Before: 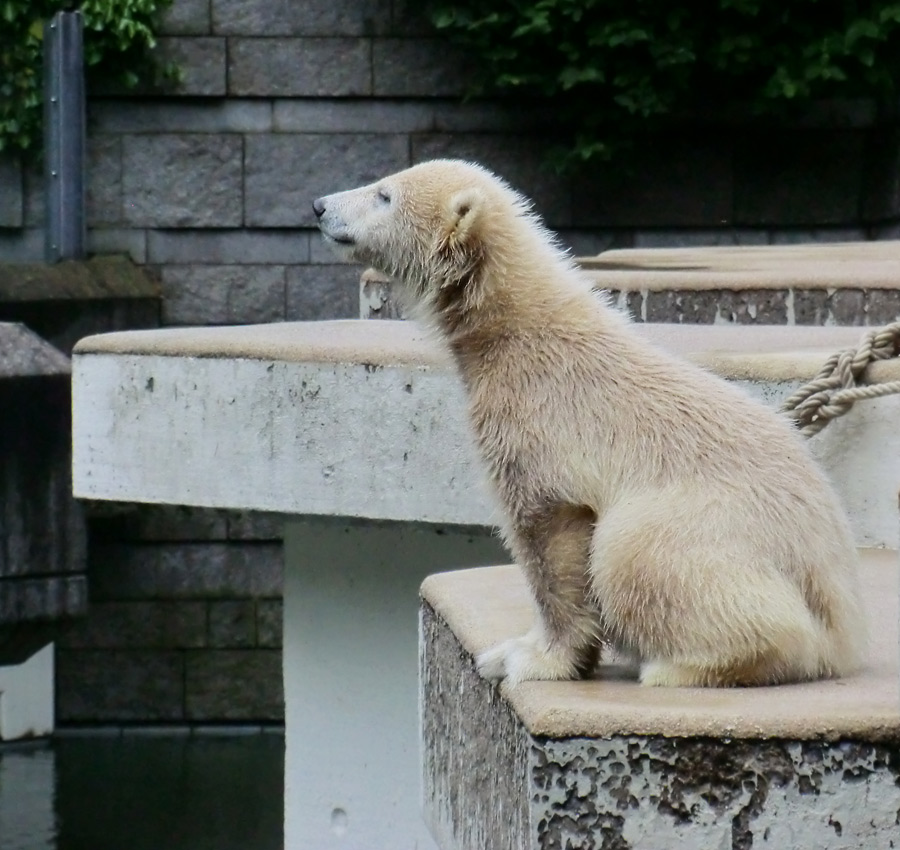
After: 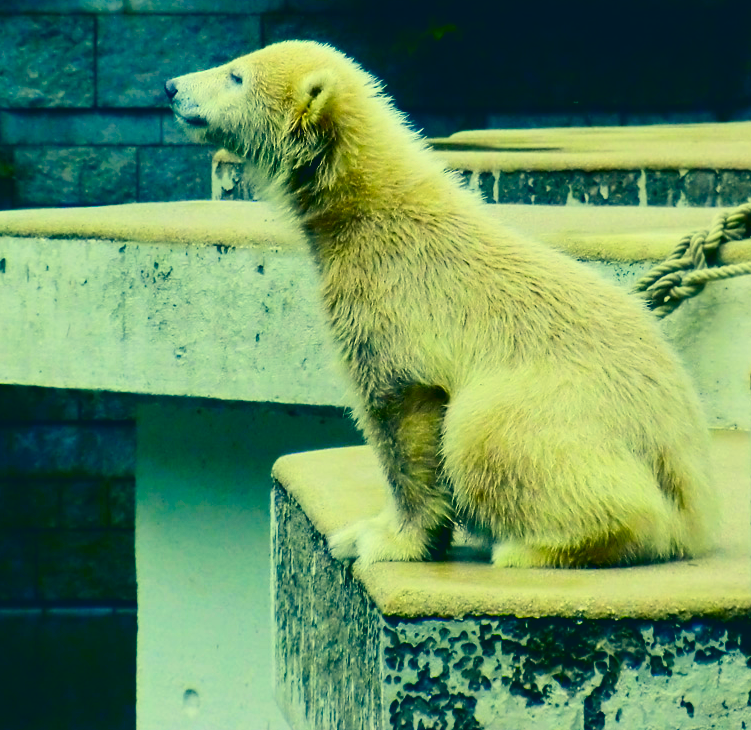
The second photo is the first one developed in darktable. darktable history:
exposure: compensate highlight preservation false
color balance rgb: power › luminance -3.54%, power › chroma 0.561%, power › hue 39.74°, perceptual saturation grading › global saturation 20%, perceptual saturation grading › highlights -25.502%, perceptual saturation grading › shadows 50.086%
color correction: highlights a* -16.08, highlights b* 39.53, shadows a* -39.27, shadows b* -26.59
local contrast: highlights 101%, shadows 99%, detail 119%, midtone range 0.2
crop: left 16.521%, top 14.077%
contrast brightness saturation: contrast 0.259, brightness 0.014, saturation 0.868
